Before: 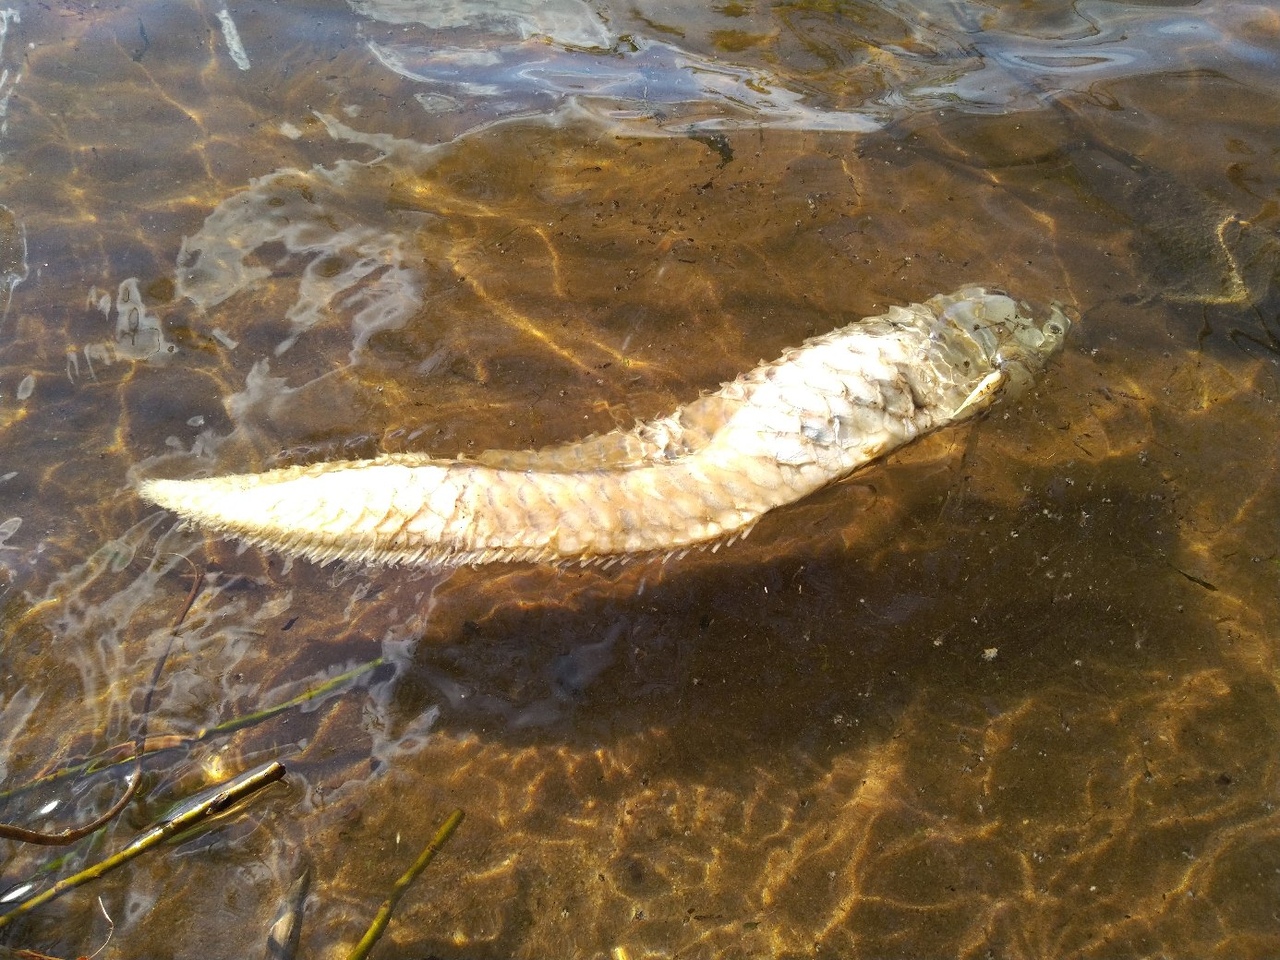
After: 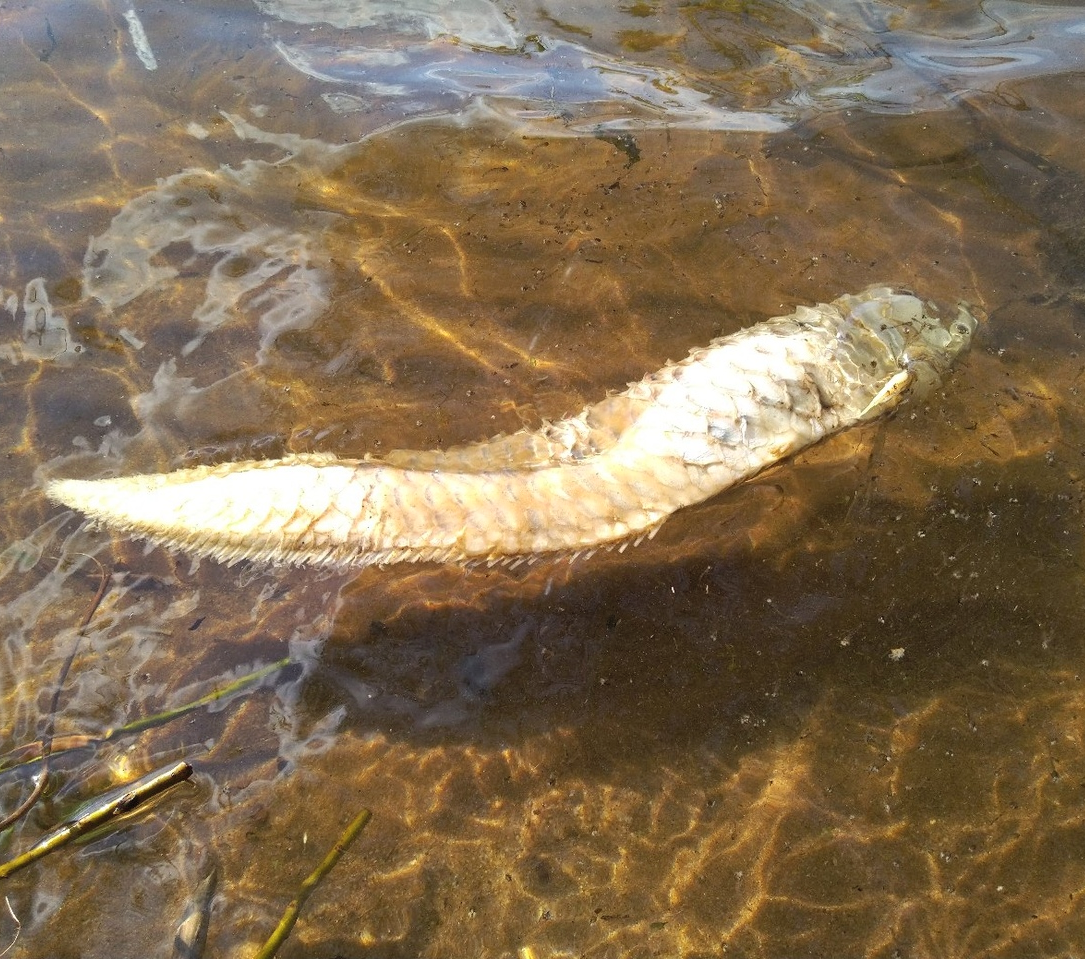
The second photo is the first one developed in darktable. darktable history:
contrast brightness saturation: contrast 0.055, brightness 0.06, saturation 0.006
crop: left 7.335%, right 7.859%
